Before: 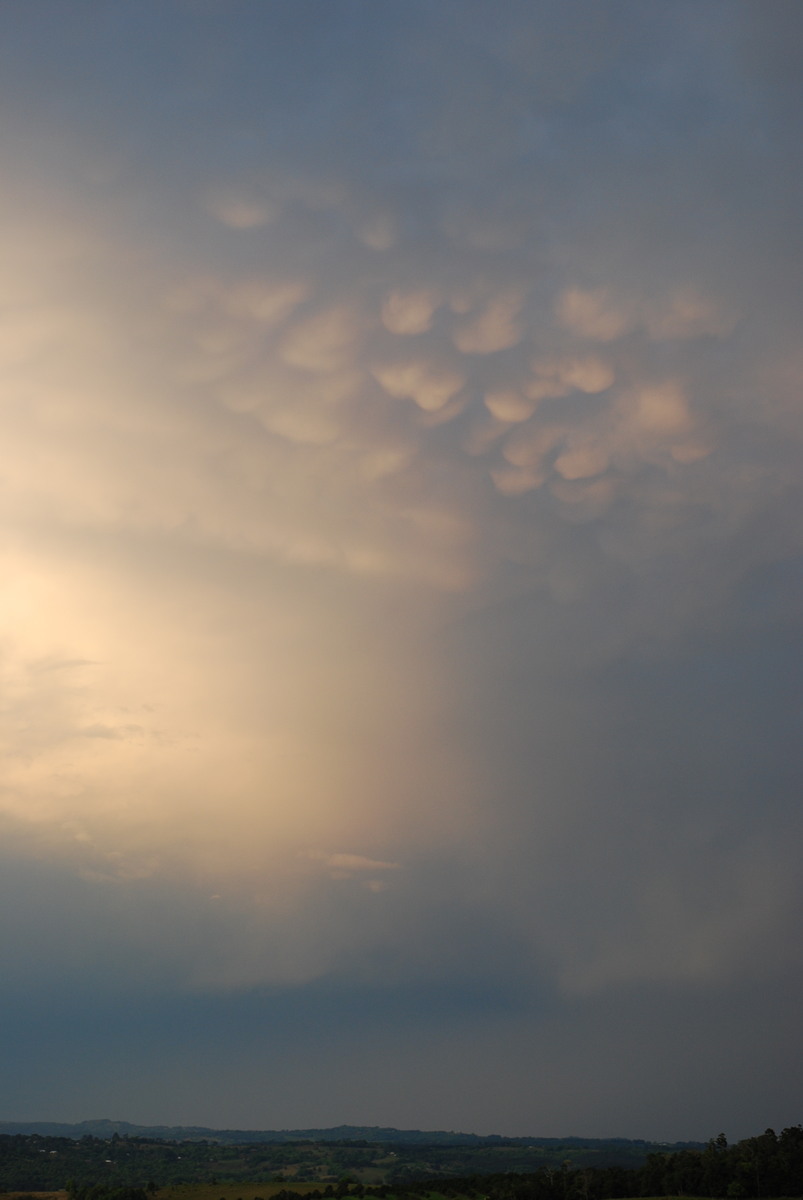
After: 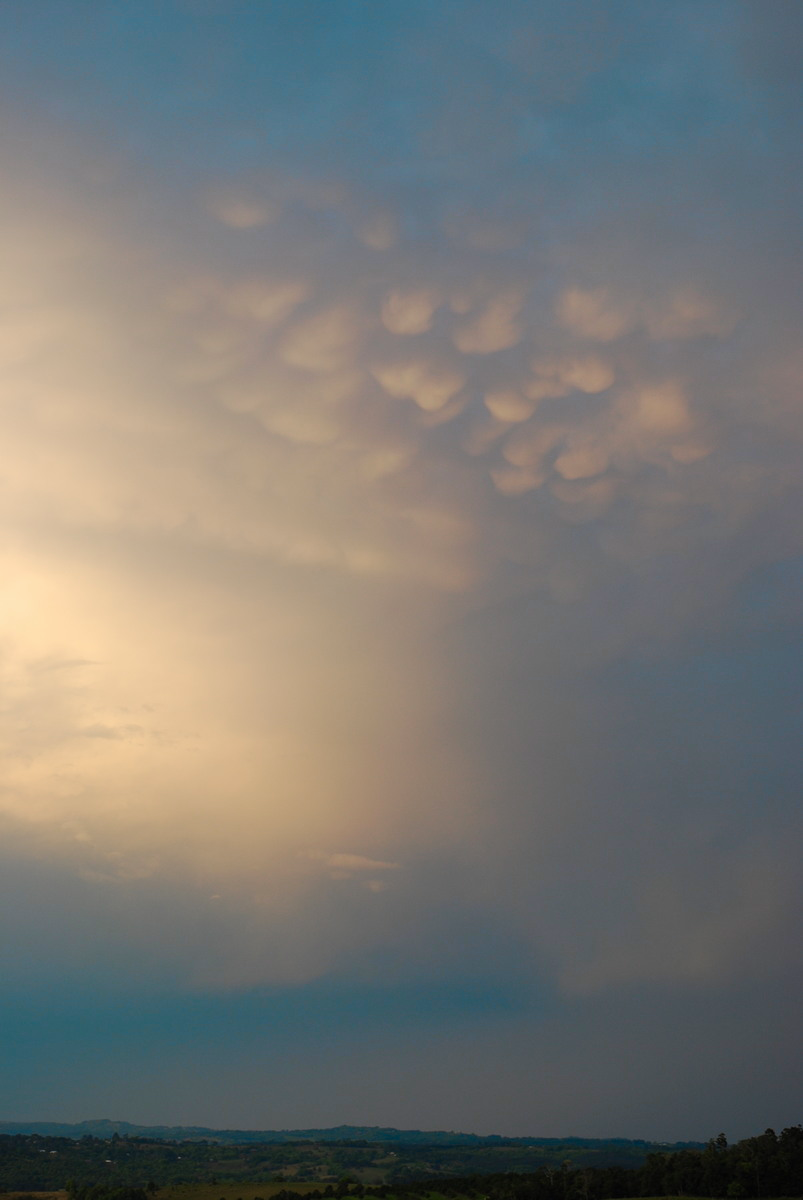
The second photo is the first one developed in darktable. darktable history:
color zones: curves: ch0 [(0.254, 0.492) (0.724, 0.62)]; ch1 [(0.25, 0.528) (0.719, 0.796)]; ch2 [(0, 0.472) (0.25, 0.5) (0.73, 0.184)]
